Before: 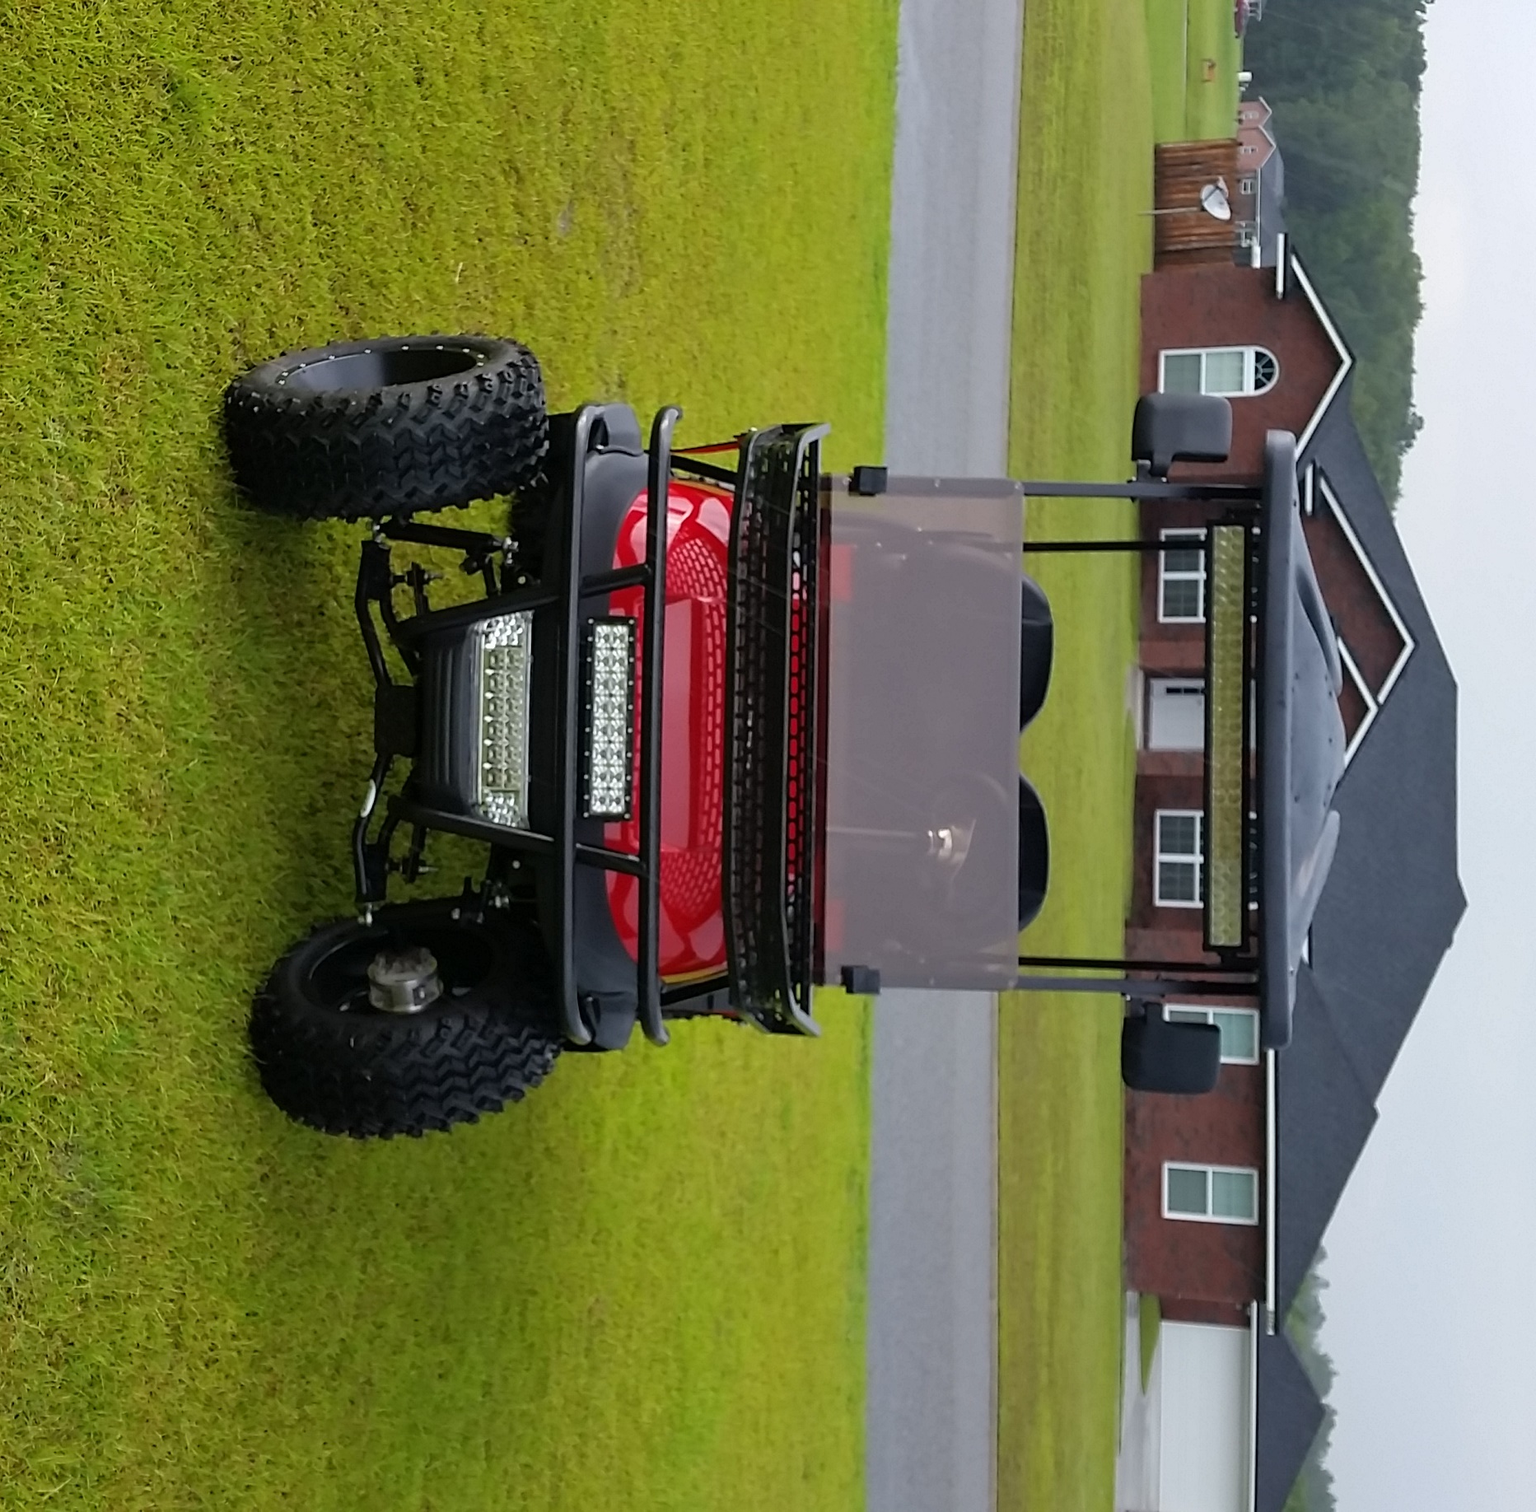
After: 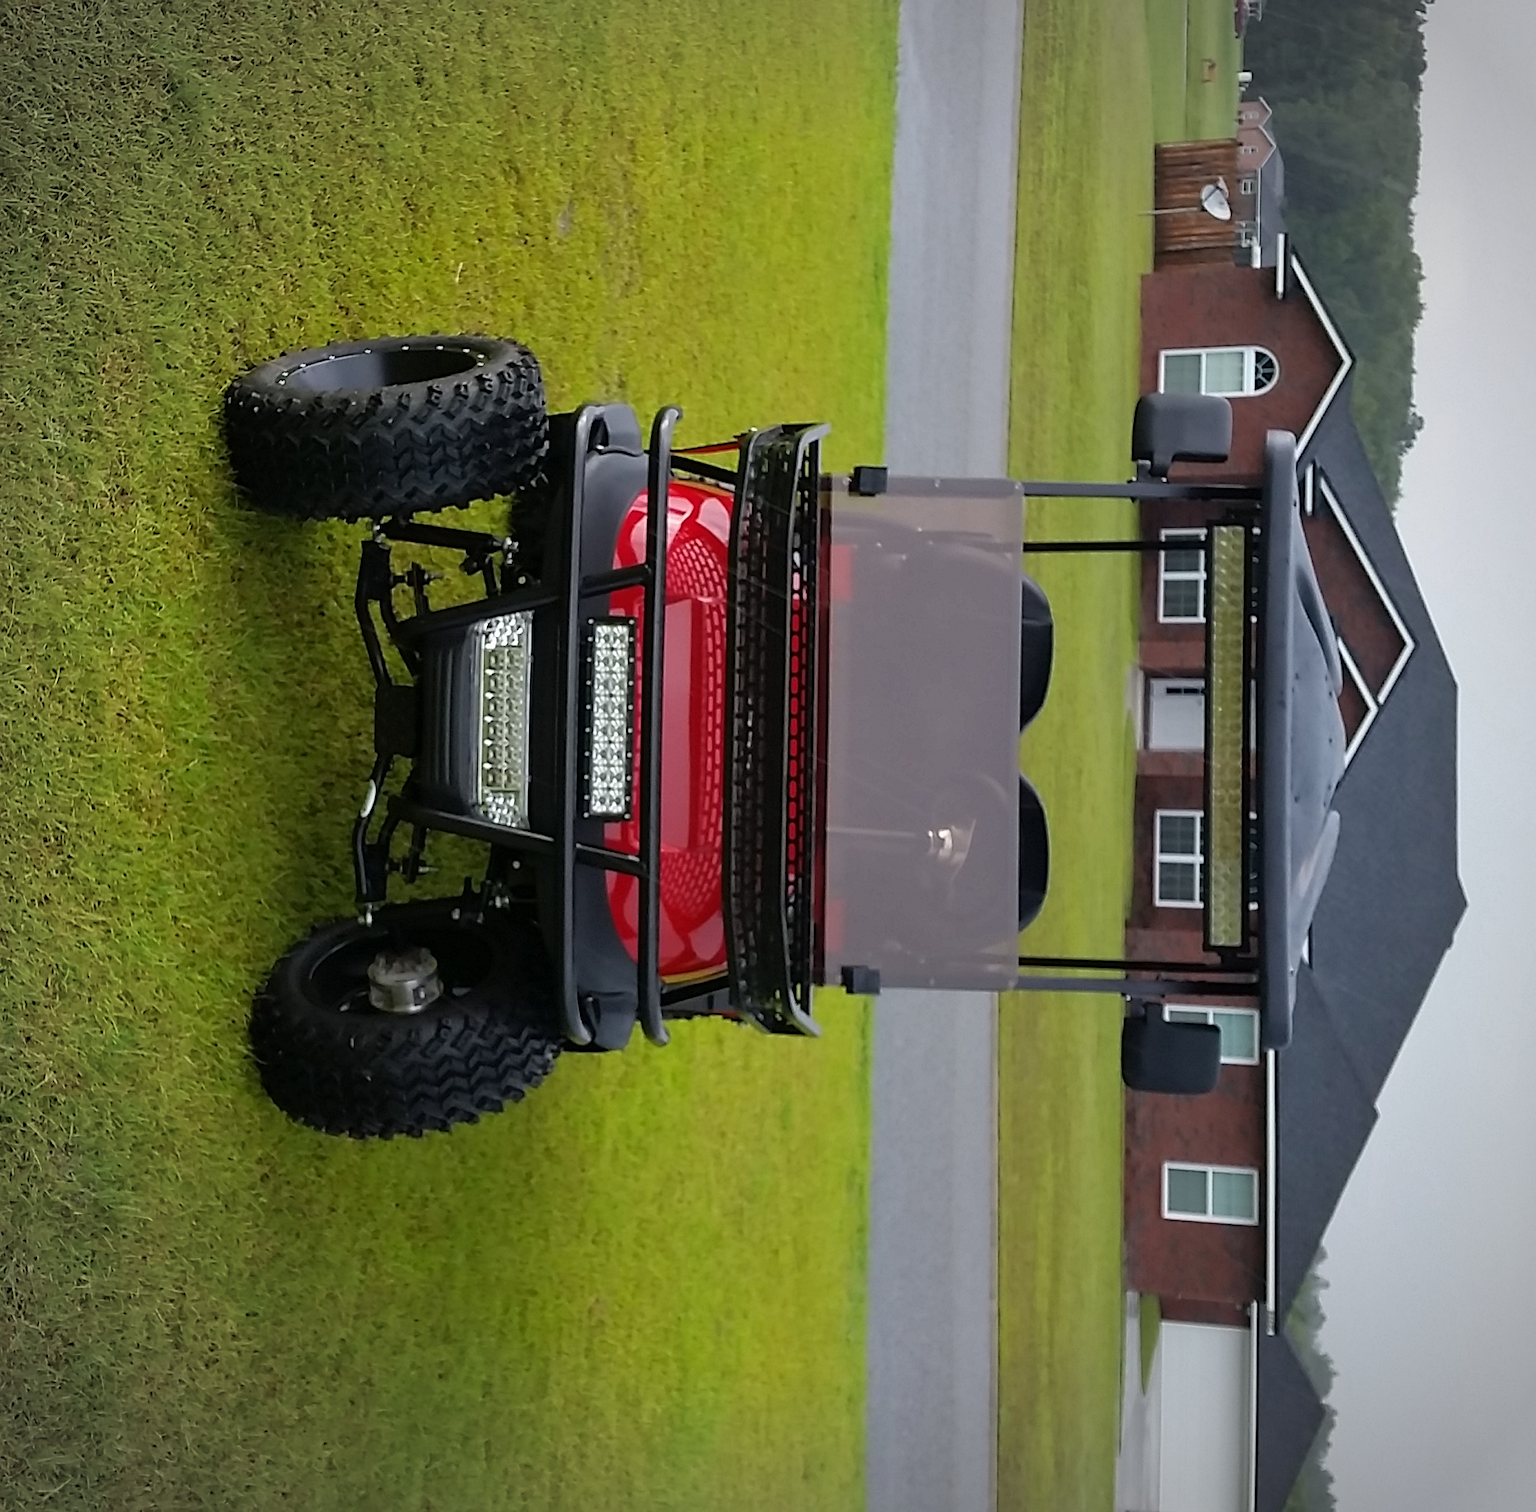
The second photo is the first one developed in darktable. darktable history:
sharpen: radius 1.61, amount 0.358, threshold 1.346
vignetting: on, module defaults
